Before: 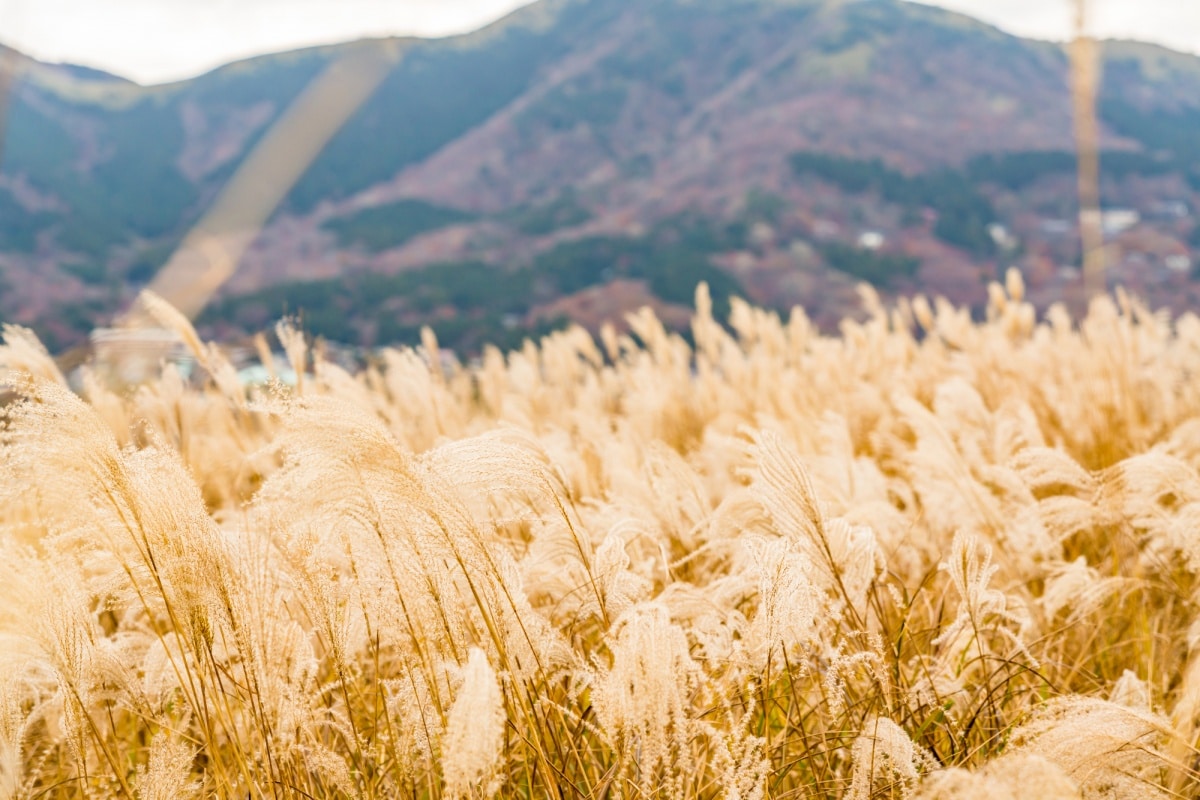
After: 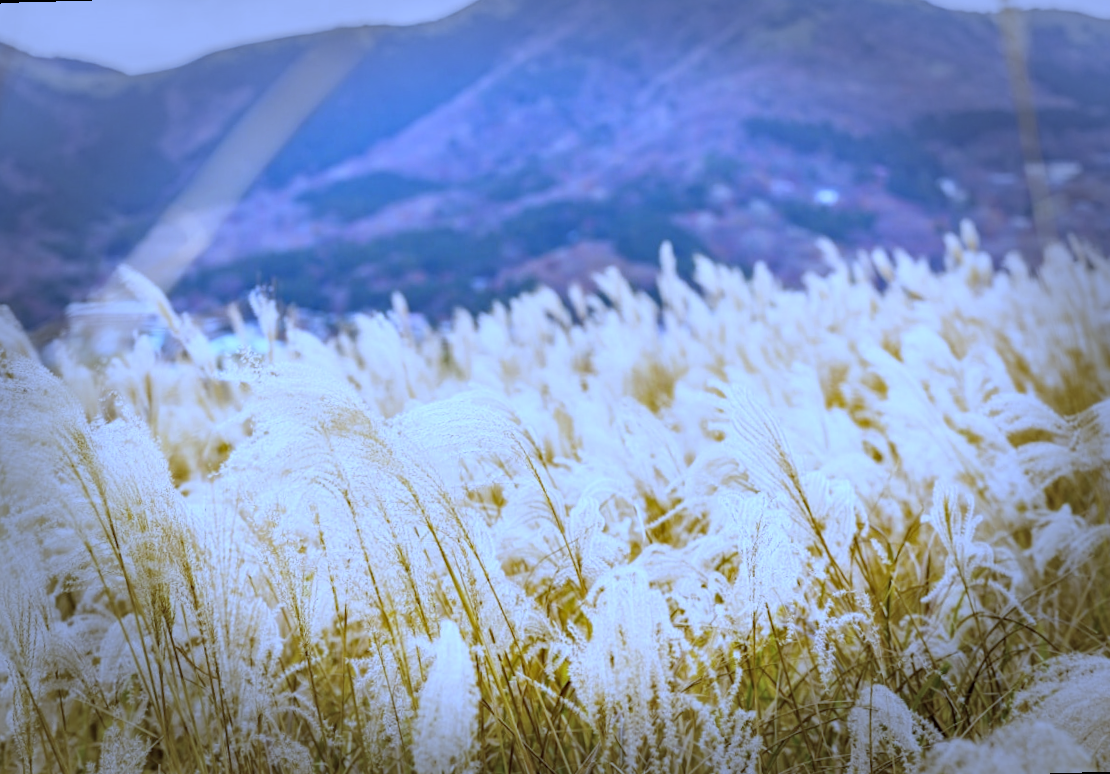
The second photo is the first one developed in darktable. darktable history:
rotate and perspective: rotation -1.68°, lens shift (vertical) -0.146, crop left 0.049, crop right 0.912, crop top 0.032, crop bottom 0.96
white balance: red 0.766, blue 1.537
vignetting: fall-off start 66.7%, fall-off radius 39.74%, brightness -0.576, saturation -0.258, automatic ratio true, width/height ratio 0.671, dithering 16-bit output
